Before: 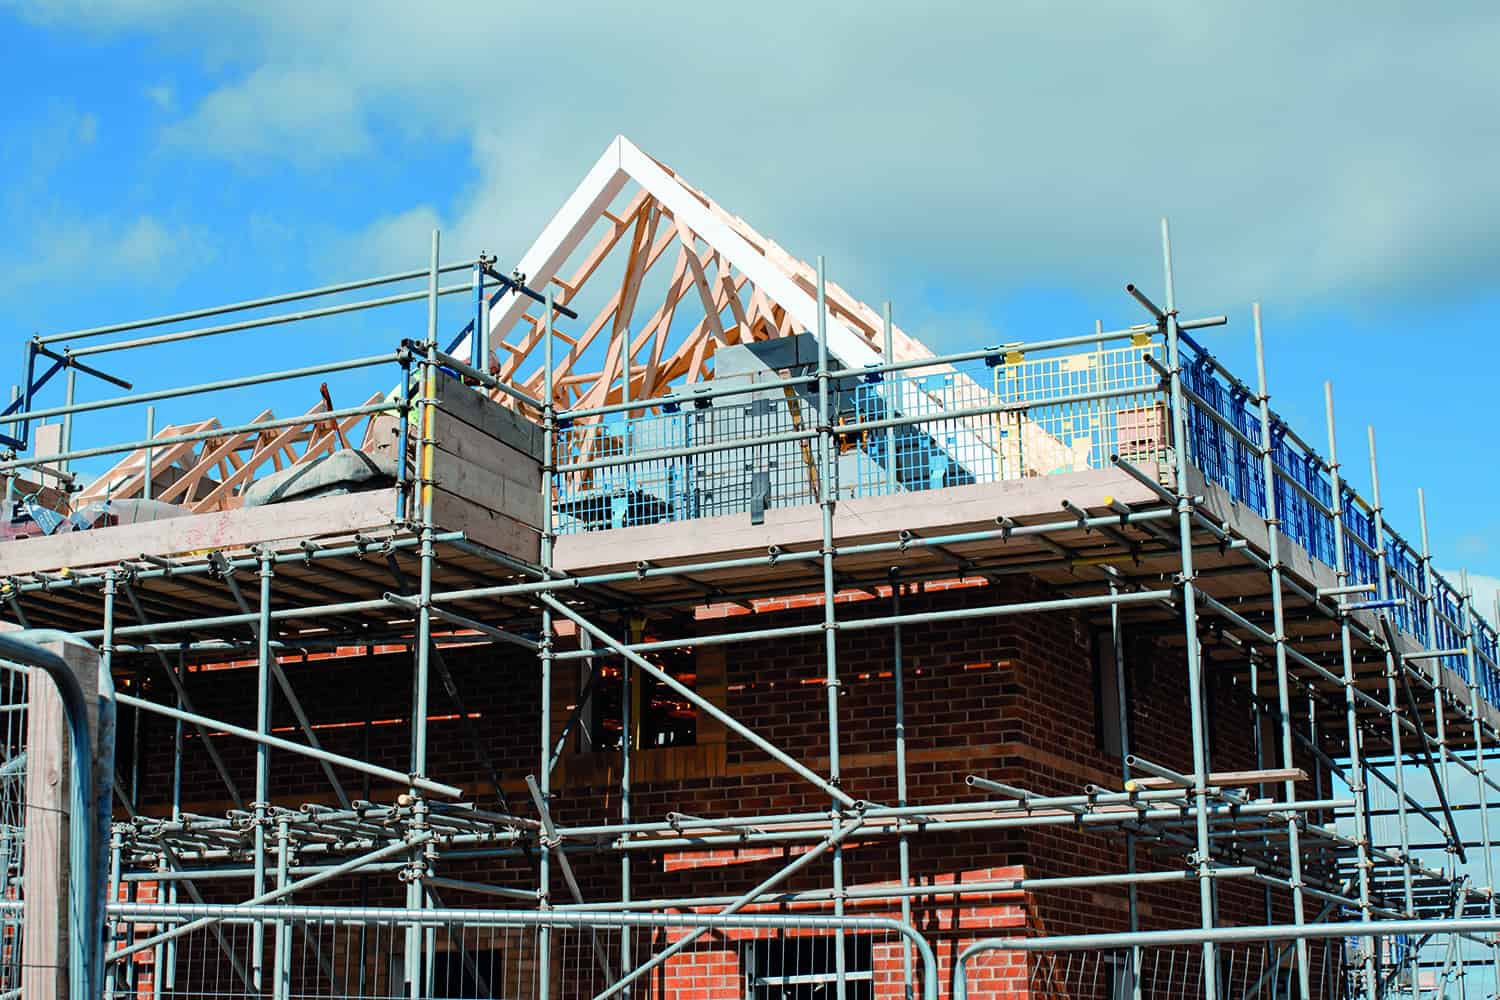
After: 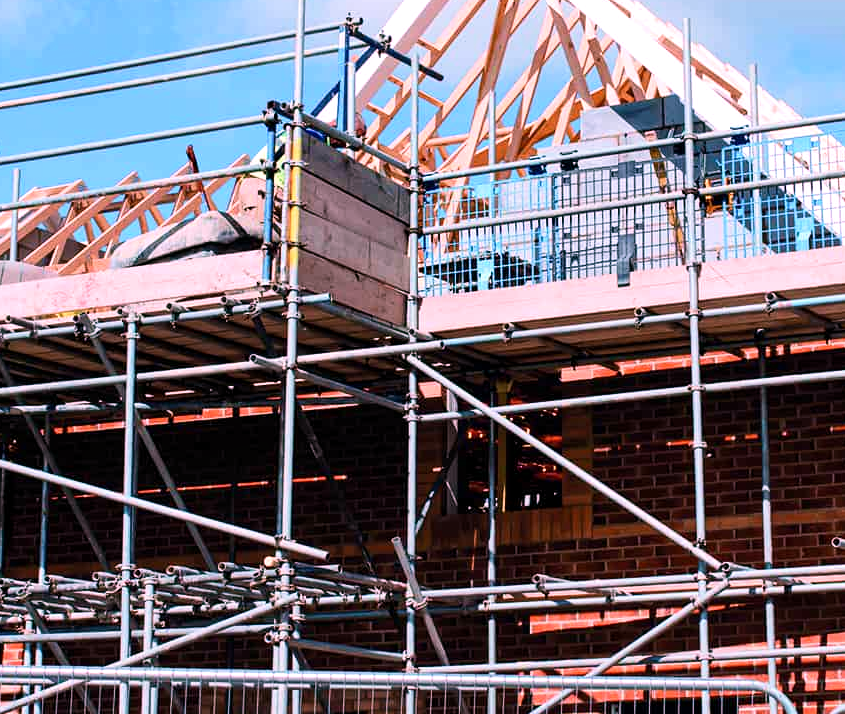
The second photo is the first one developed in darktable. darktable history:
local contrast: highlights 100%, shadows 100%, detail 120%, midtone range 0.2
velvia: on, module defaults
white balance: red 1.188, blue 1.11
crop: left 8.966%, top 23.852%, right 34.699%, bottom 4.703%
contrast brightness saturation: contrast 0.15, brightness 0.05
